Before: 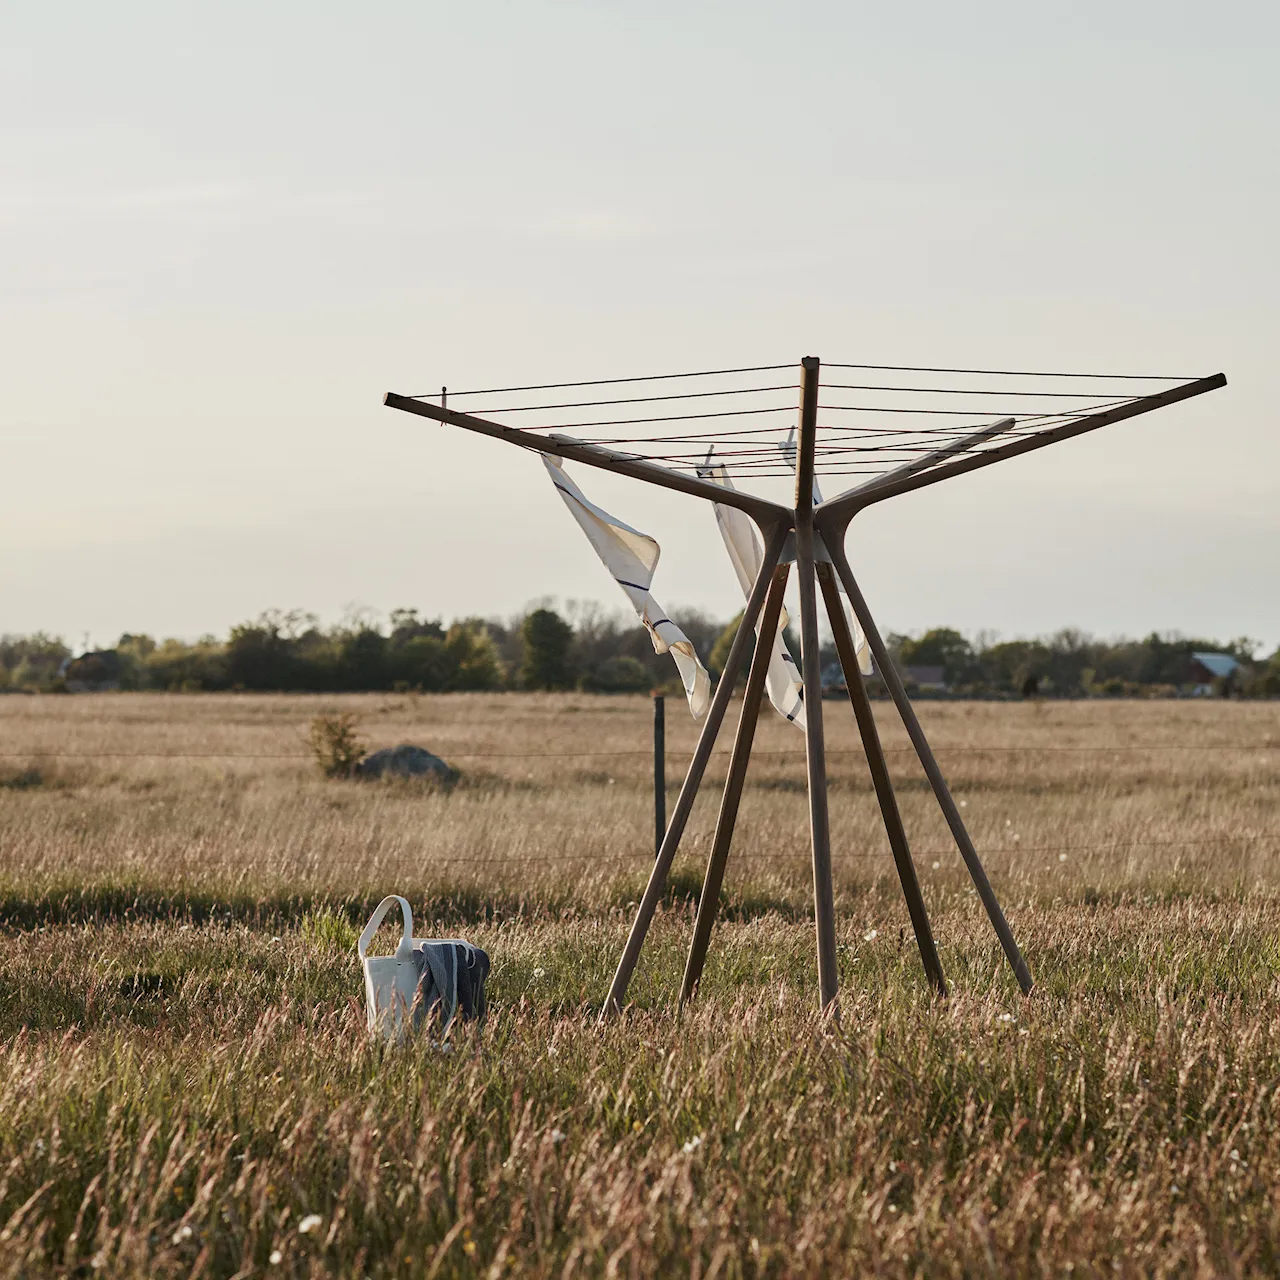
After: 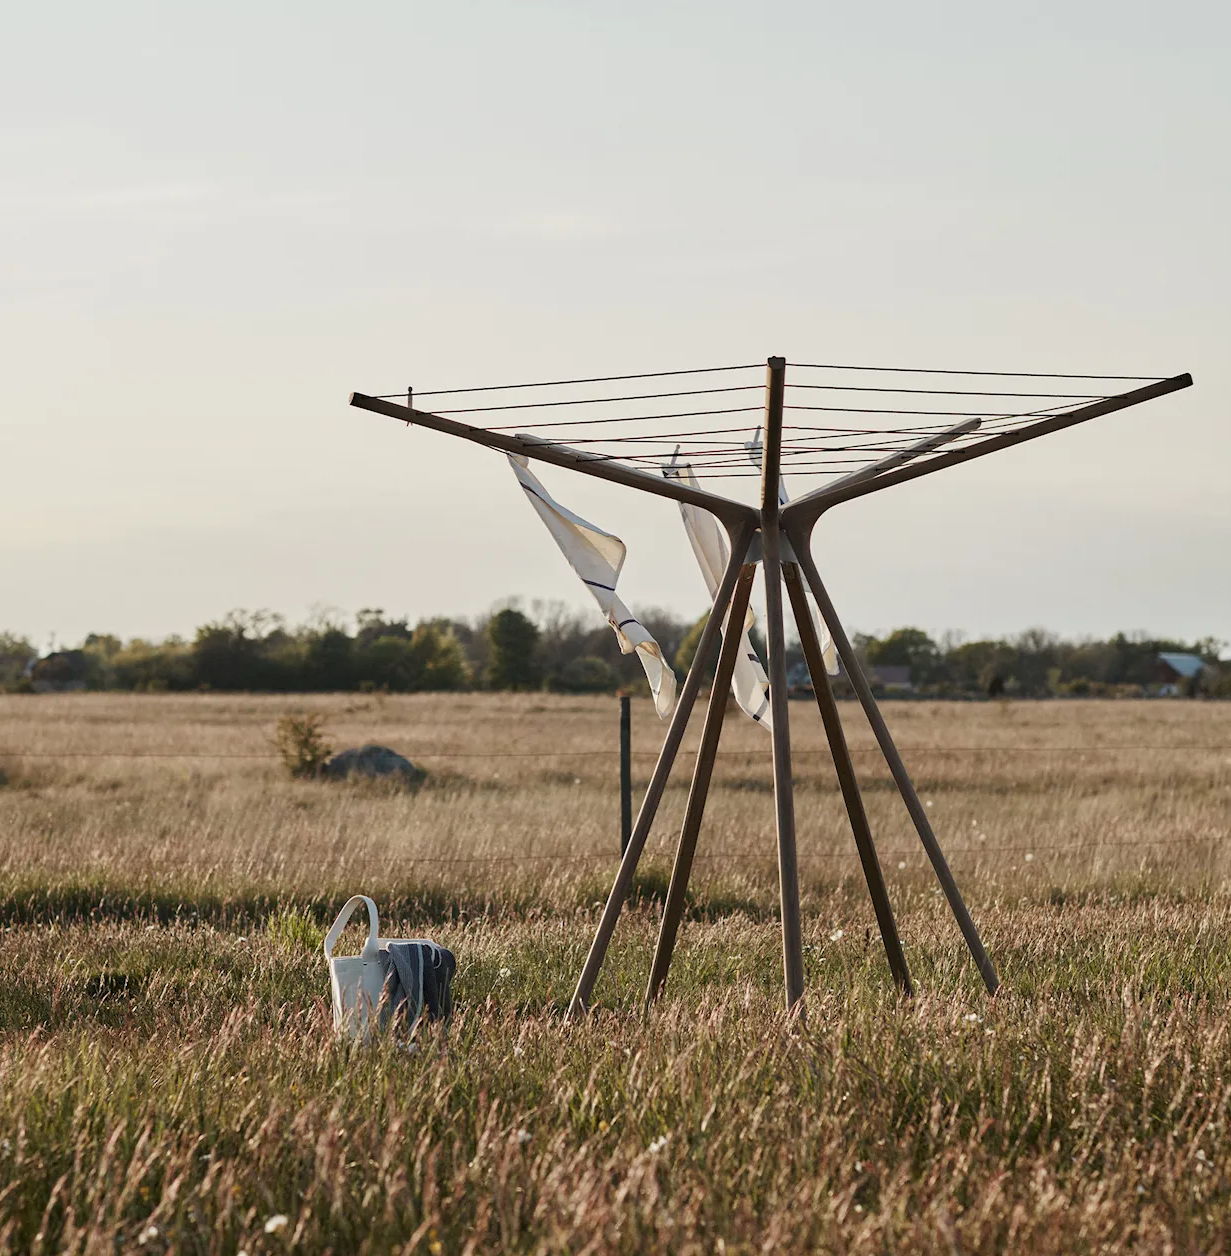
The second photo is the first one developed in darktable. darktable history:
crop and rotate: left 2.678%, right 1.084%, bottom 1.8%
